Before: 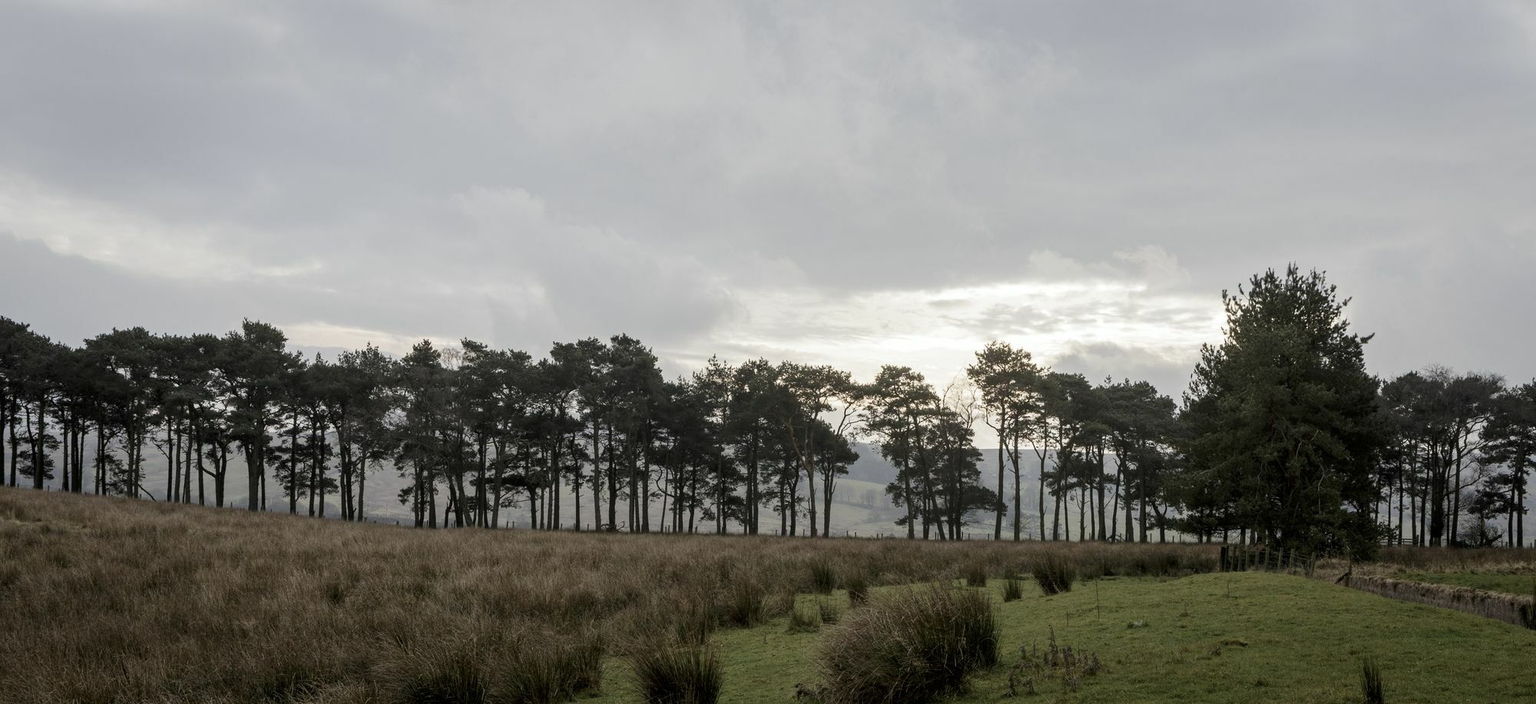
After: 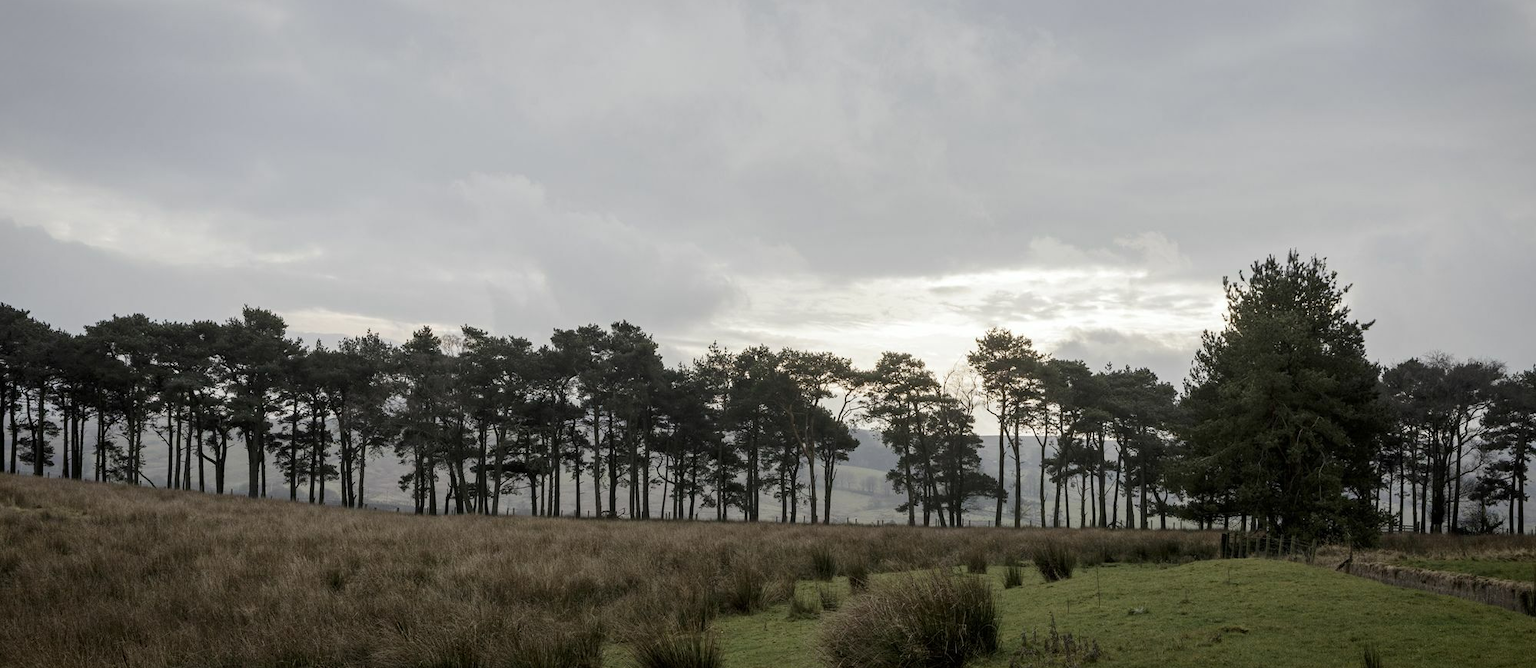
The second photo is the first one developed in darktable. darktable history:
crop and rotate: top 2.018%, bottom 3.059%
vignetting: fall-off start 90.92%, fall-off radius 38.85%, brightness -0.245, saturation 0.149, width/height ratio 1.227, shape 1.29, dithering 16-bit output
